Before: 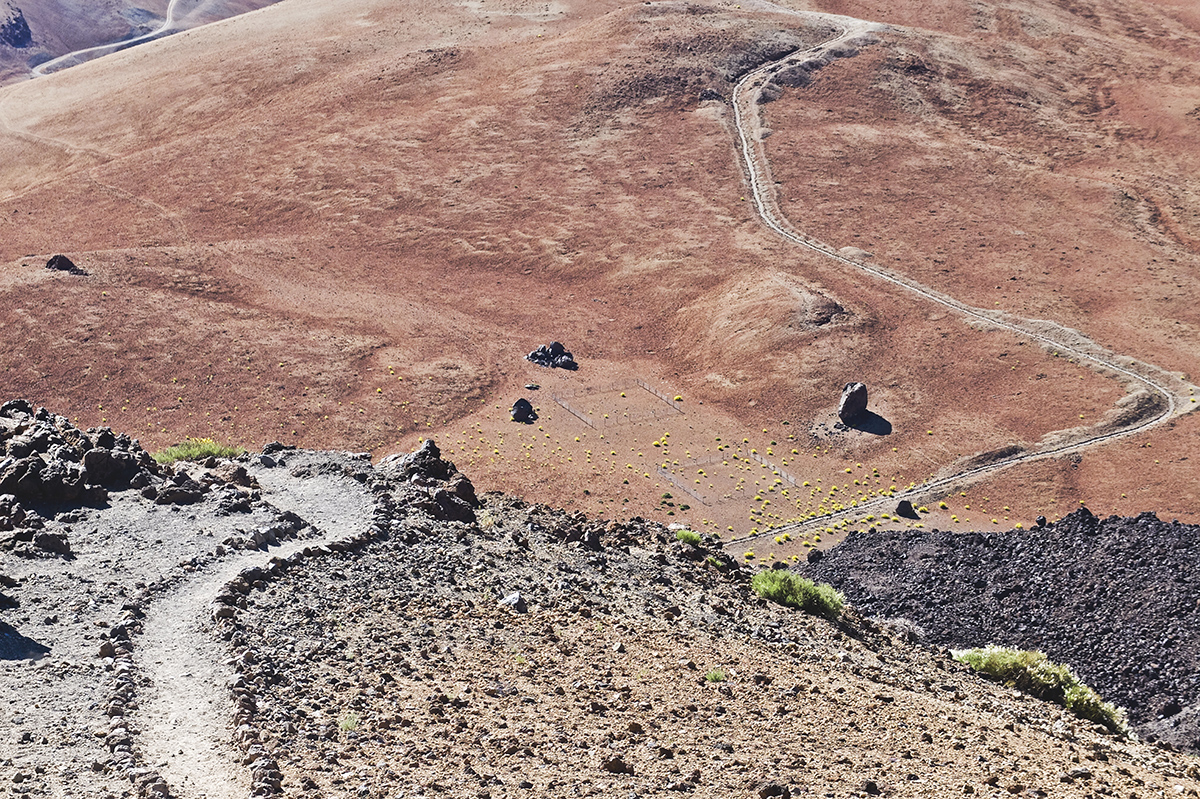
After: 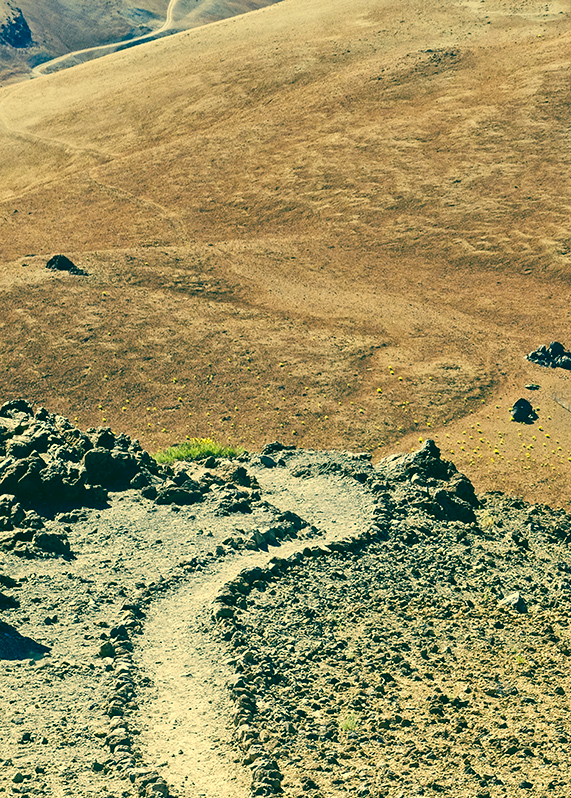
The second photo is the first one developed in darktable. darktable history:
crop and rotate: left 0.027%, top 0%, right 52.389%
local contrast: highlights 101%, shadows 102%, detail 119%, midtone range 0.2
color correction: highlights a* 1.96, highlights b* 34.59, shadows a* -37.18, shadows b* -5.49
